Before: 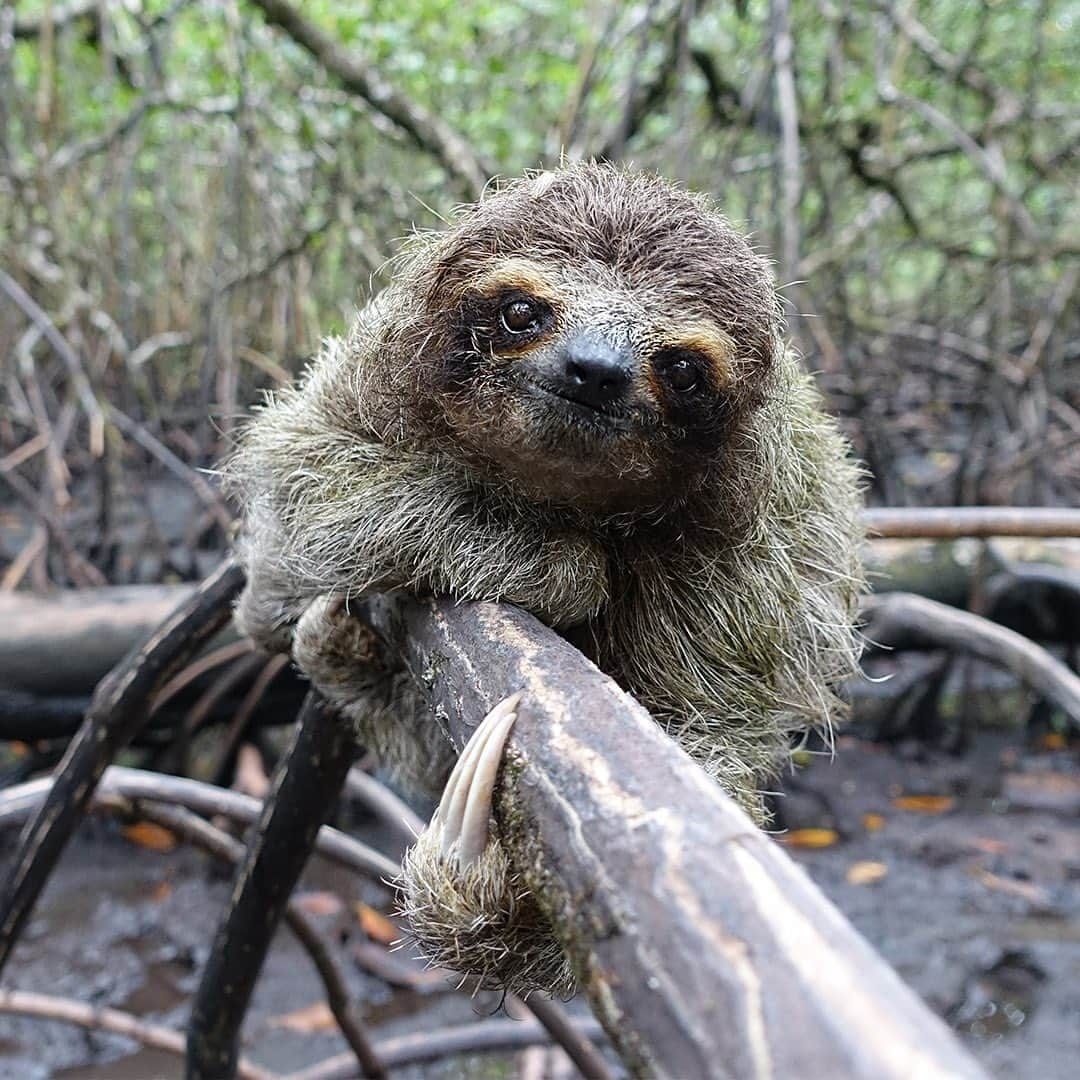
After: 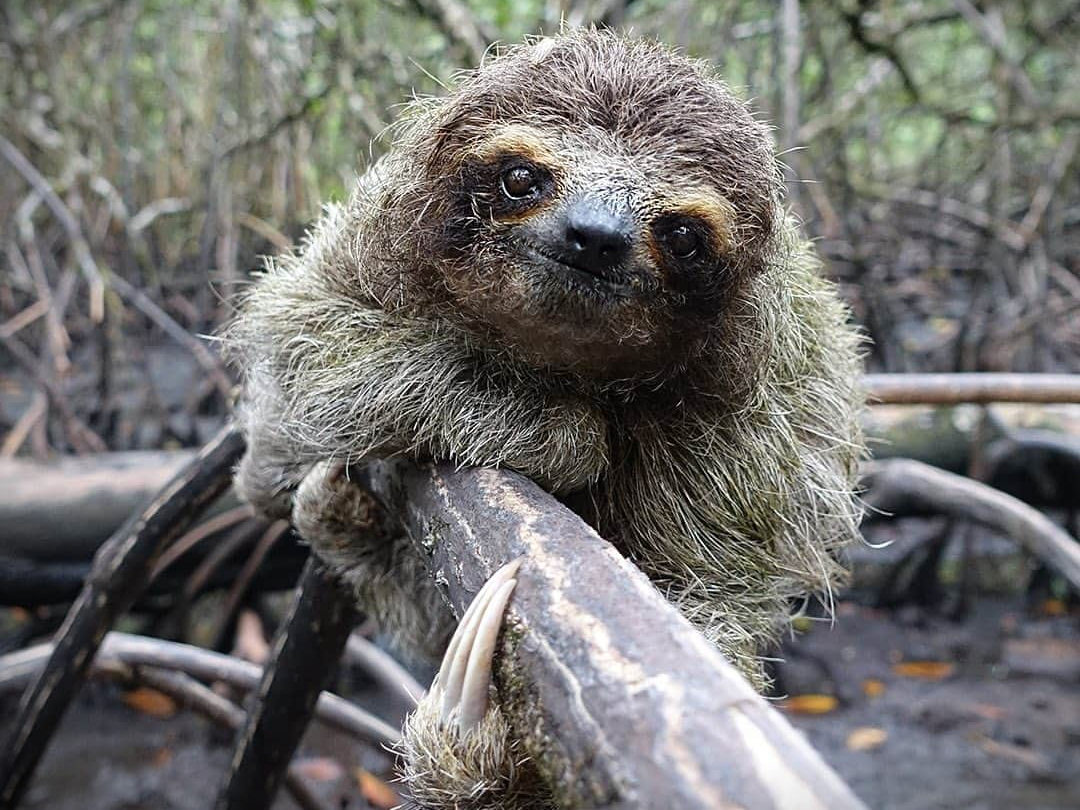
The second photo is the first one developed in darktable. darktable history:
tone equalizer: on, module defaults
crop and rotate: top 12.445%, bottom 12.502%
vignetting: fall-off start 97.21%, brightness -0.797, center (0.036, -0.087), width/height ratio 1.187
